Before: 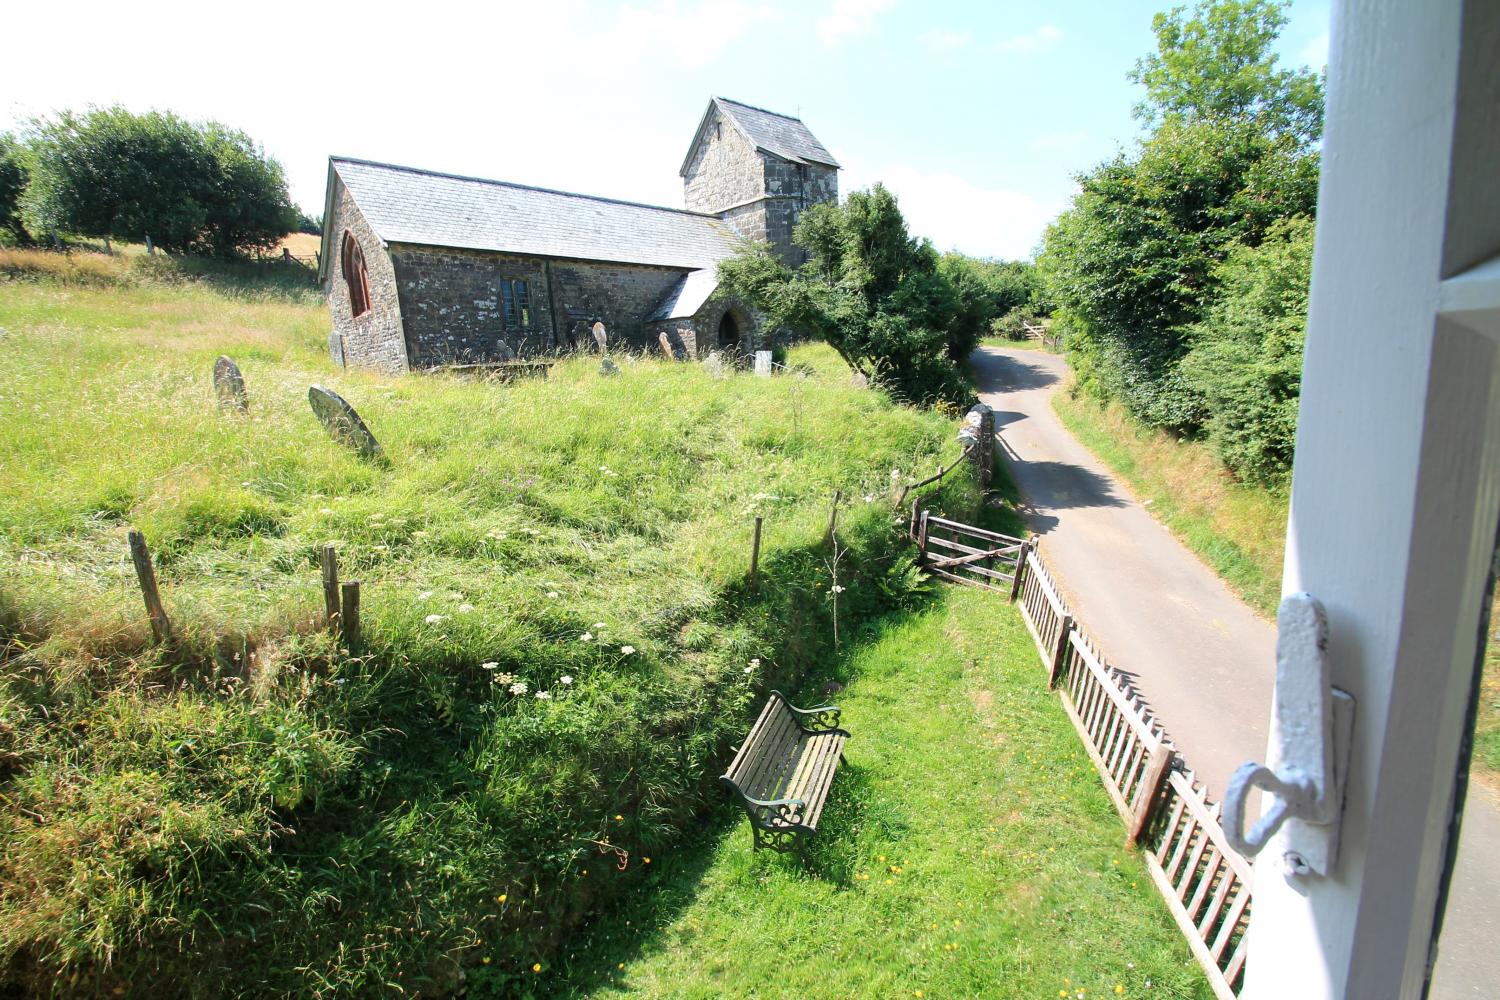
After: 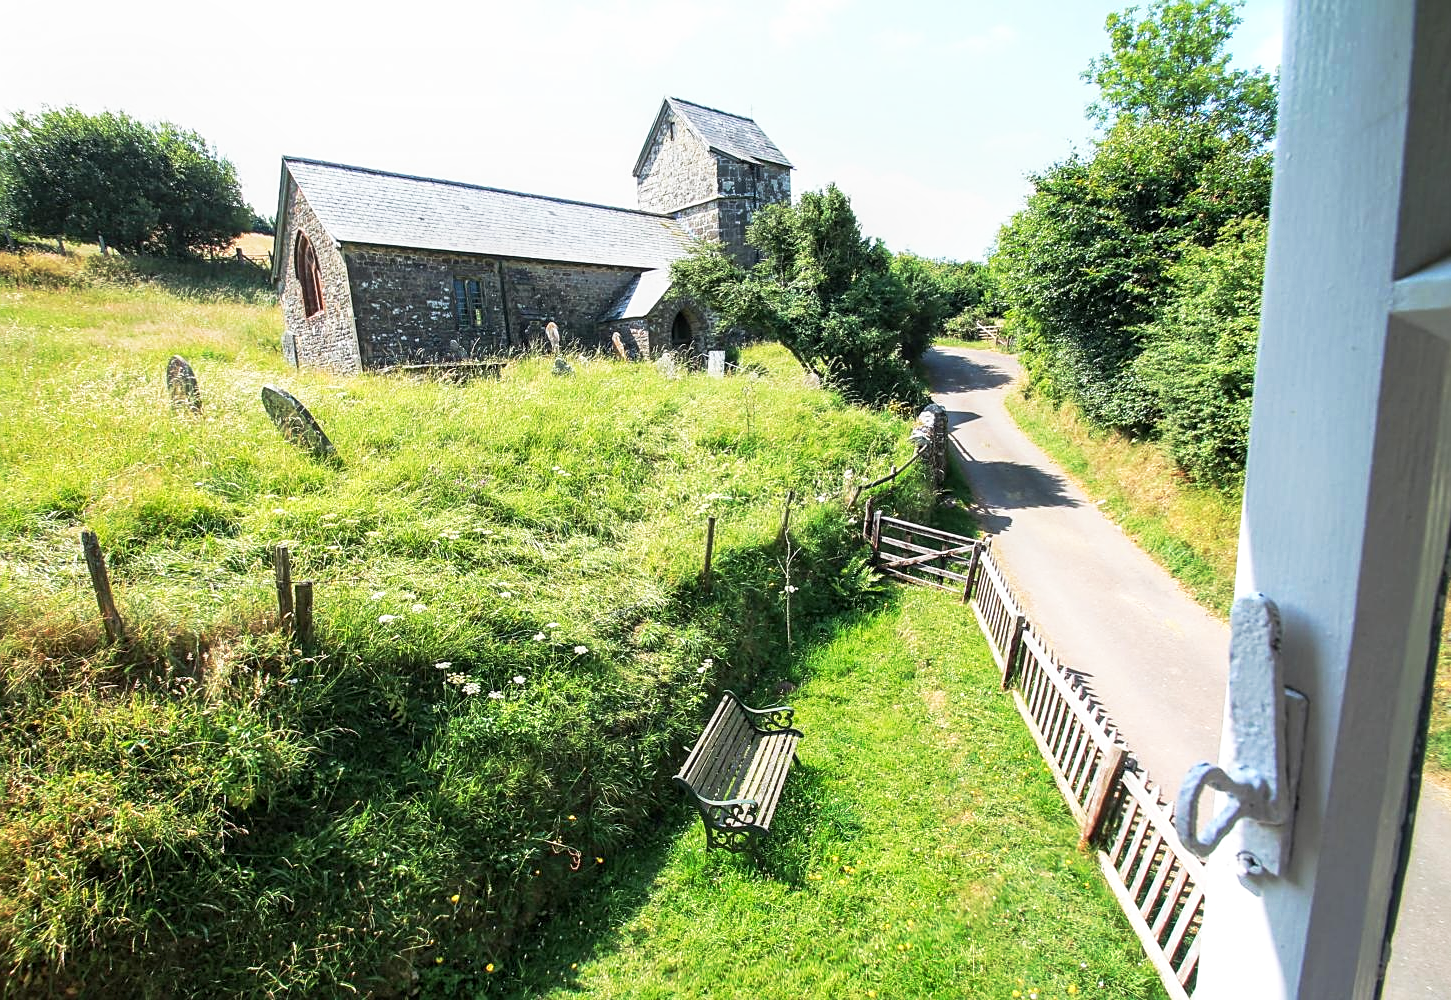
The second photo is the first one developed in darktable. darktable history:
local contrast: on, module defaults
crop and rotate: left 3.211%
sharpen: on, module defaults
exposure: compensate exposure bias true, compensate highlight preservation false
base curve: curves: ch0 [(0, 0) (0.257, 0.25) (0.482, 0.586) (0.757, 0.871) (1, 1)], preserve colors none
